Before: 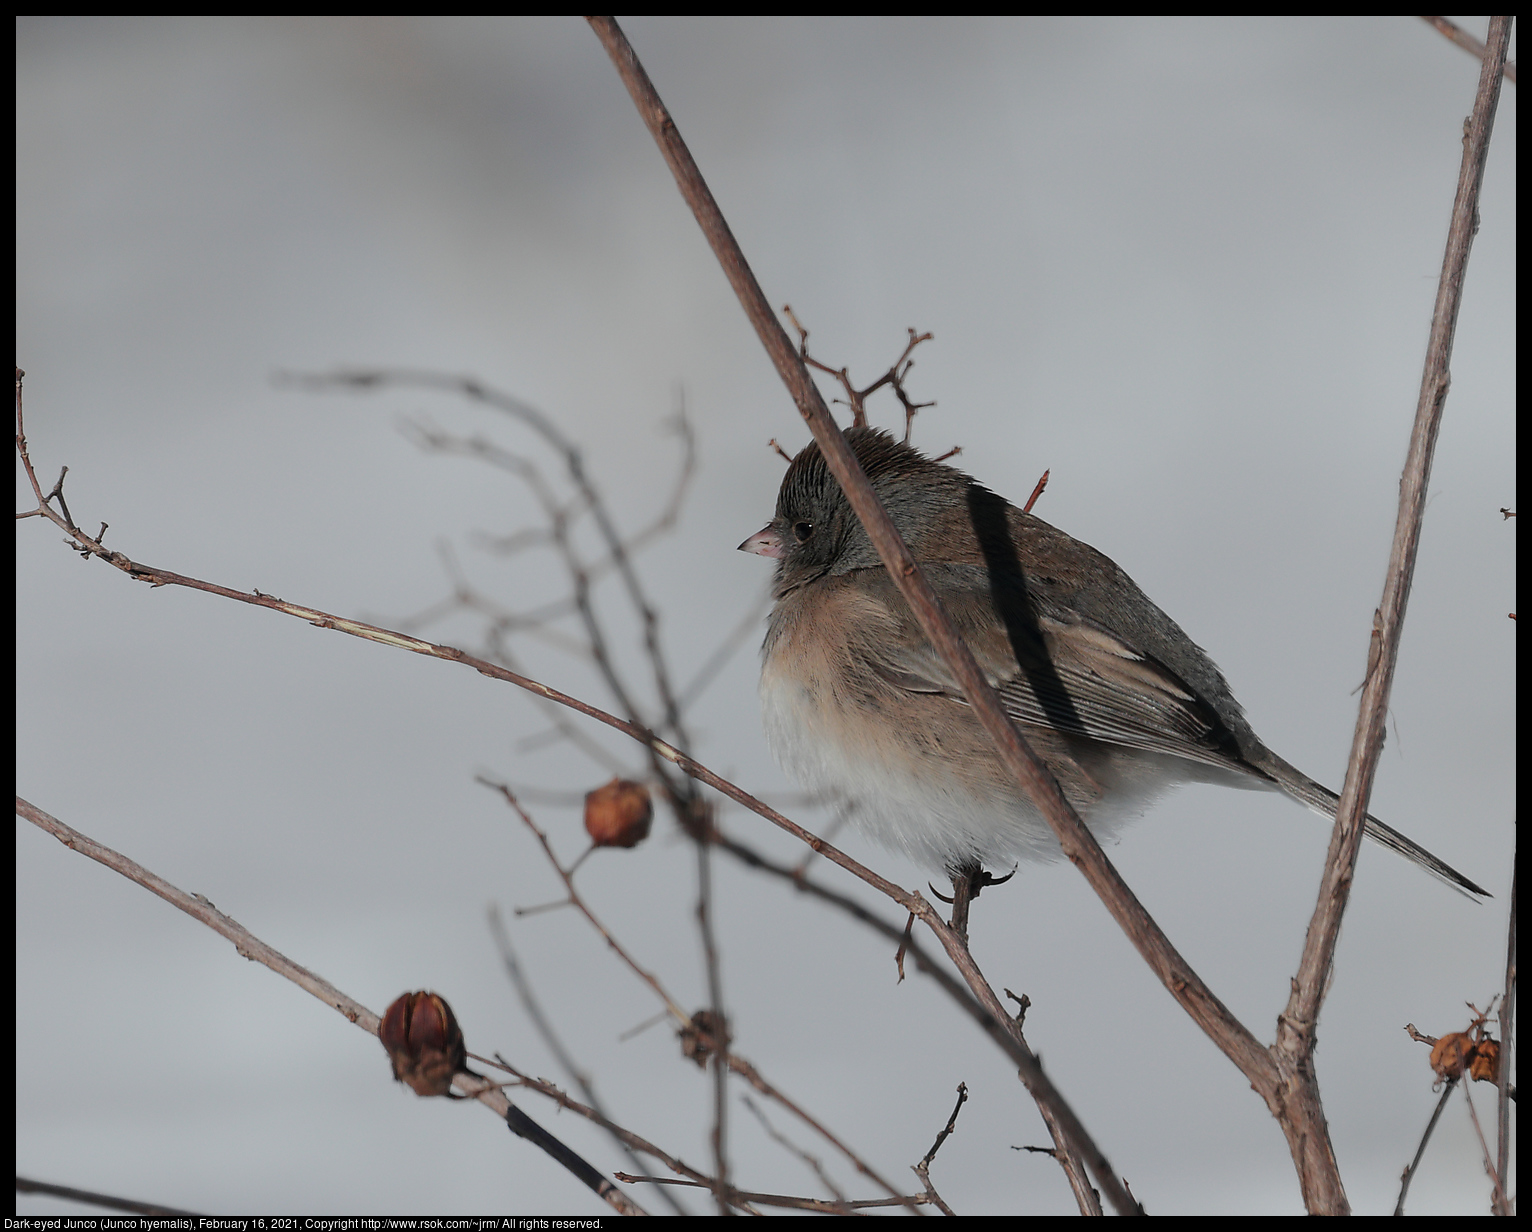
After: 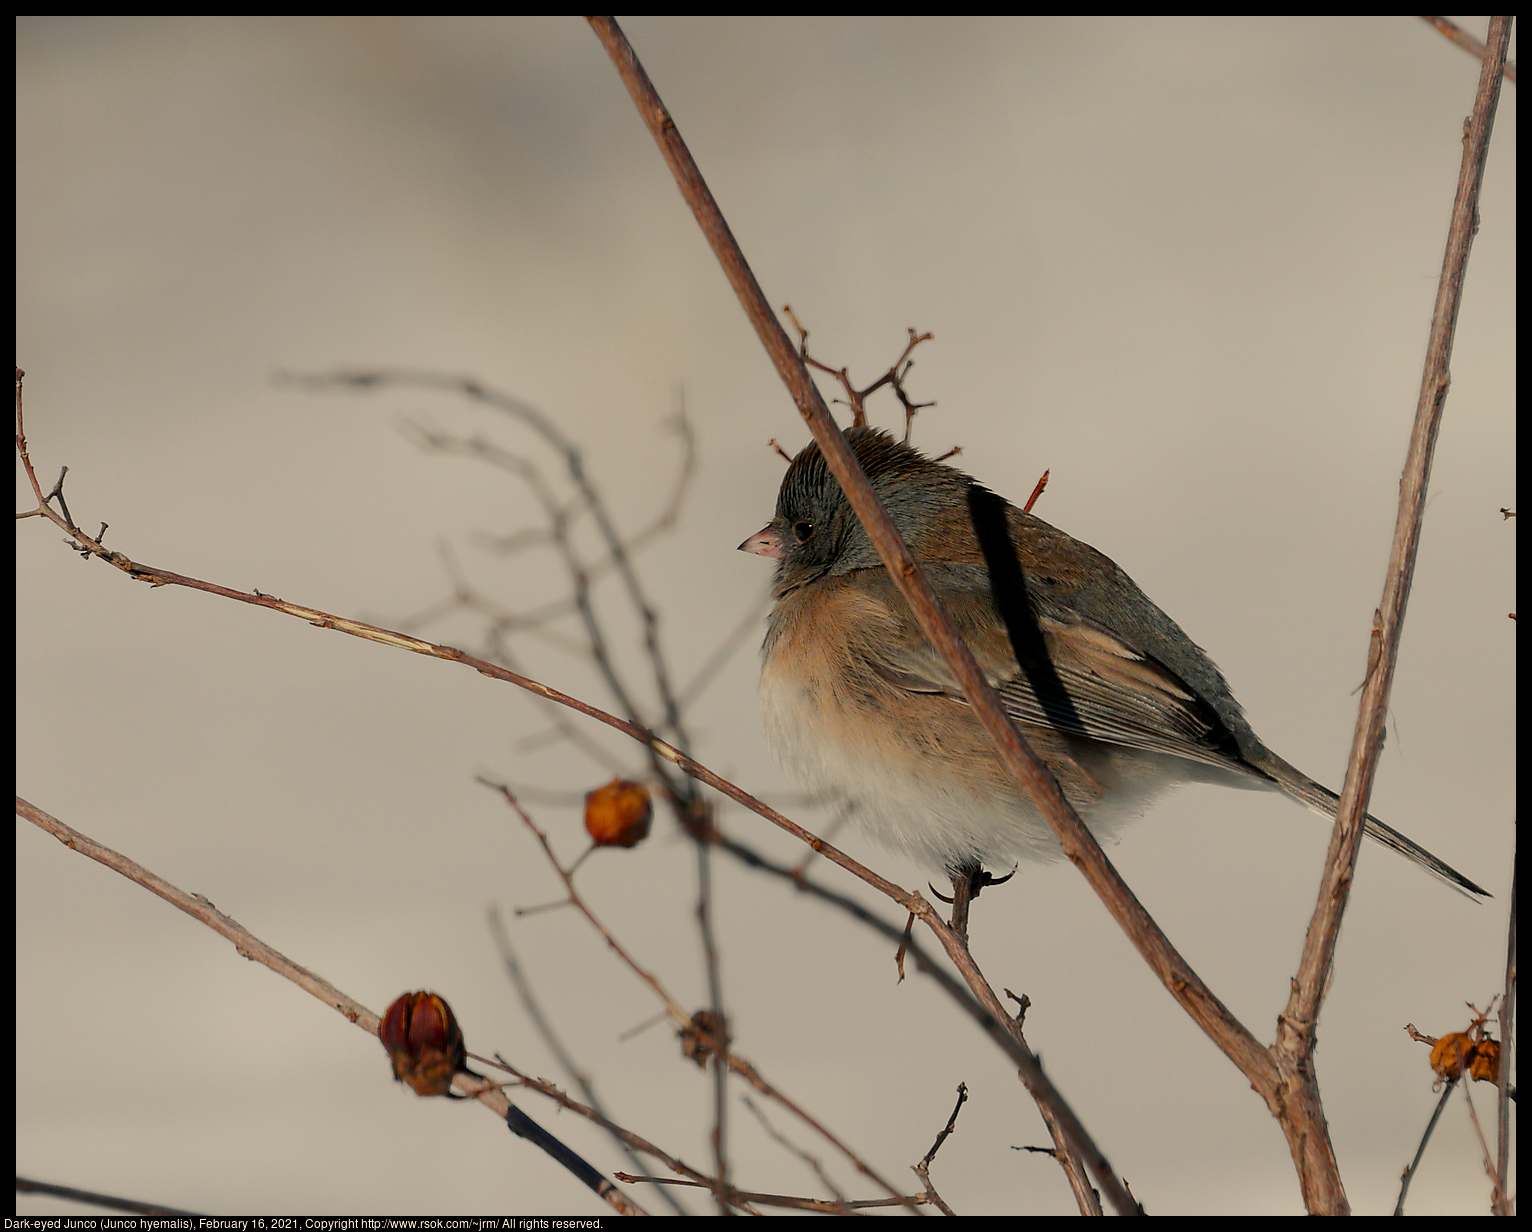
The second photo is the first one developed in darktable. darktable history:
color balance rgb: shadows lift › chroma 3%, shadows lift › hue 240.84°, highlights gain › chroma 3%, highlights gain › hue 73.2°, global offset › luminance -0.5%, perceptual saturation grading › global saturation 20%, perceptual saturation grading › highlights -25%, perceptual saturation grading › shadows 50%, global vibrance 25.26%
white balance: red 1.045, blue 0.932
